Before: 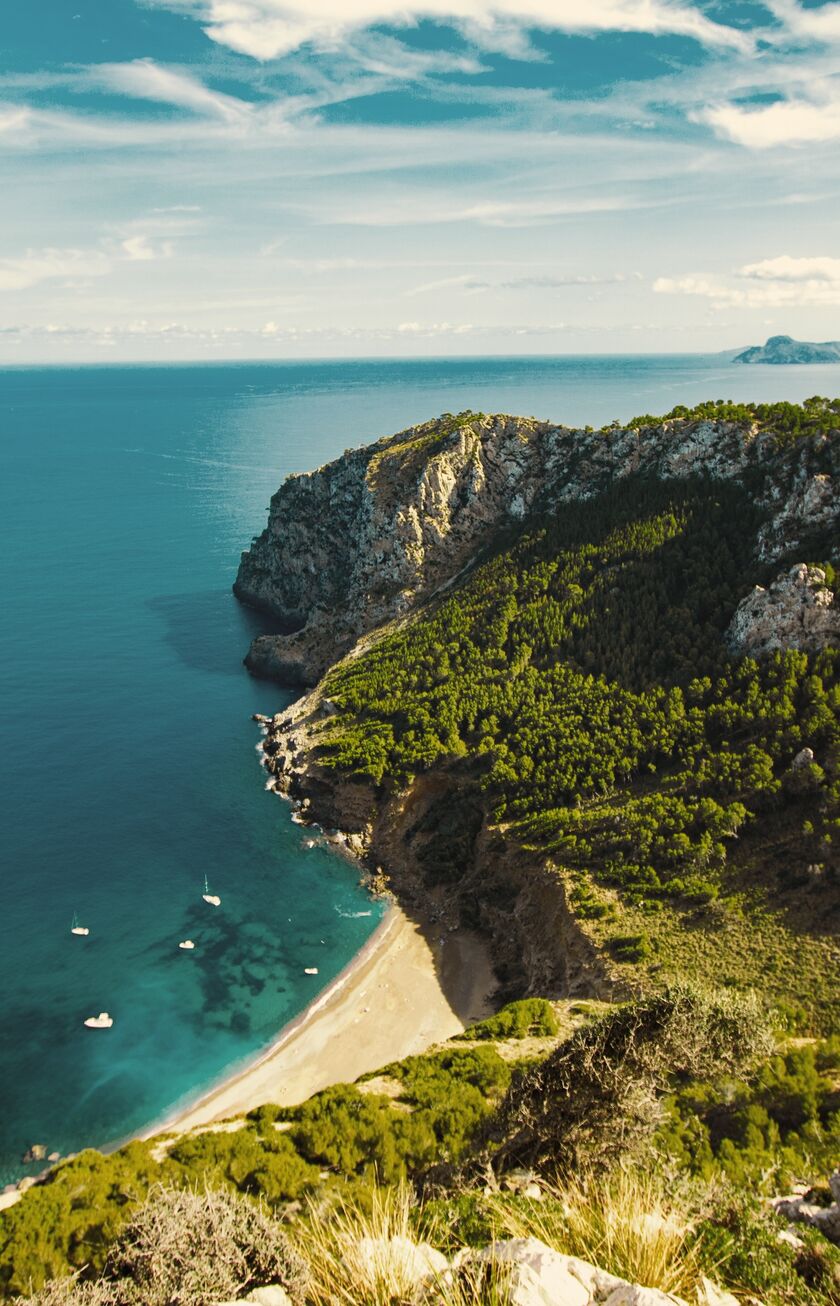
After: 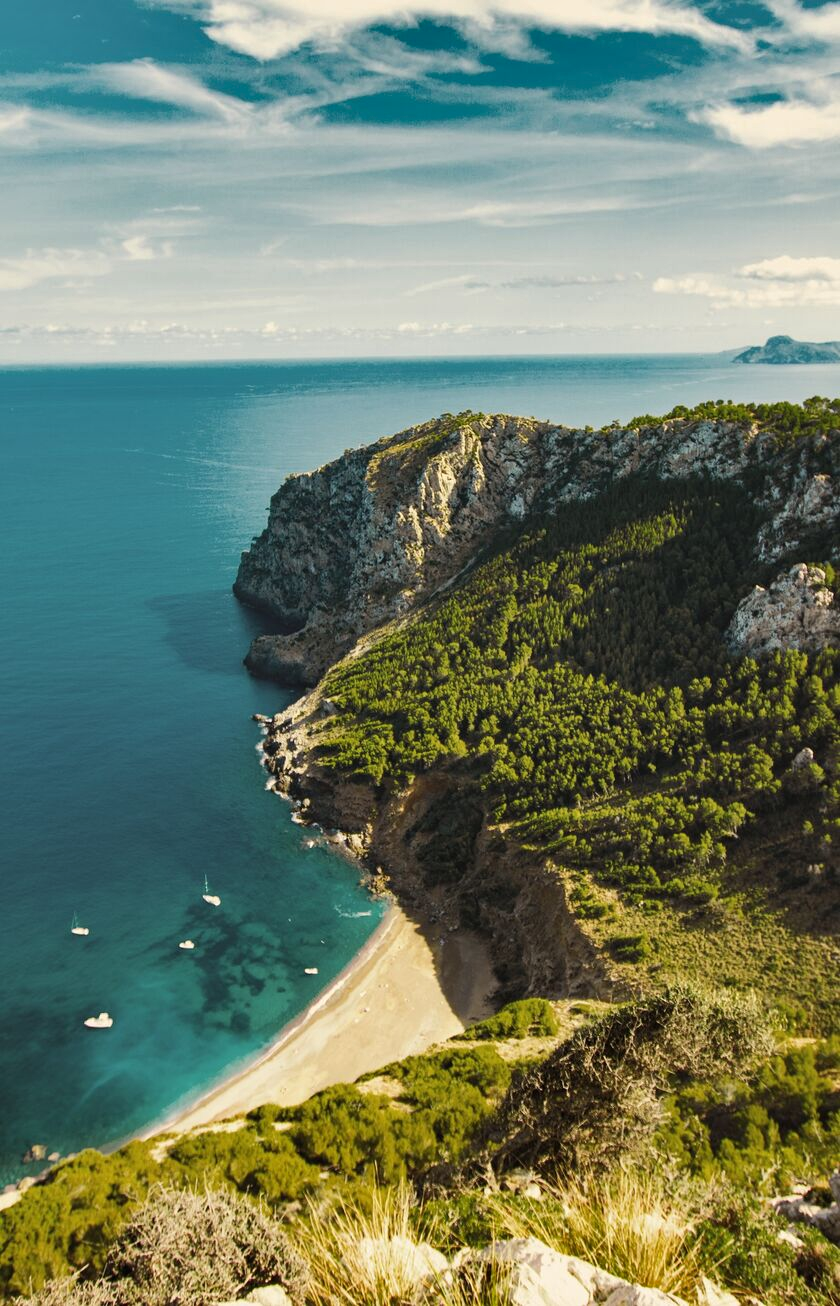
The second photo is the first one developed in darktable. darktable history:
shadows and highlights: shadows 39.83, highlights -52.71, low approximation 0.01, soften with gaussian
